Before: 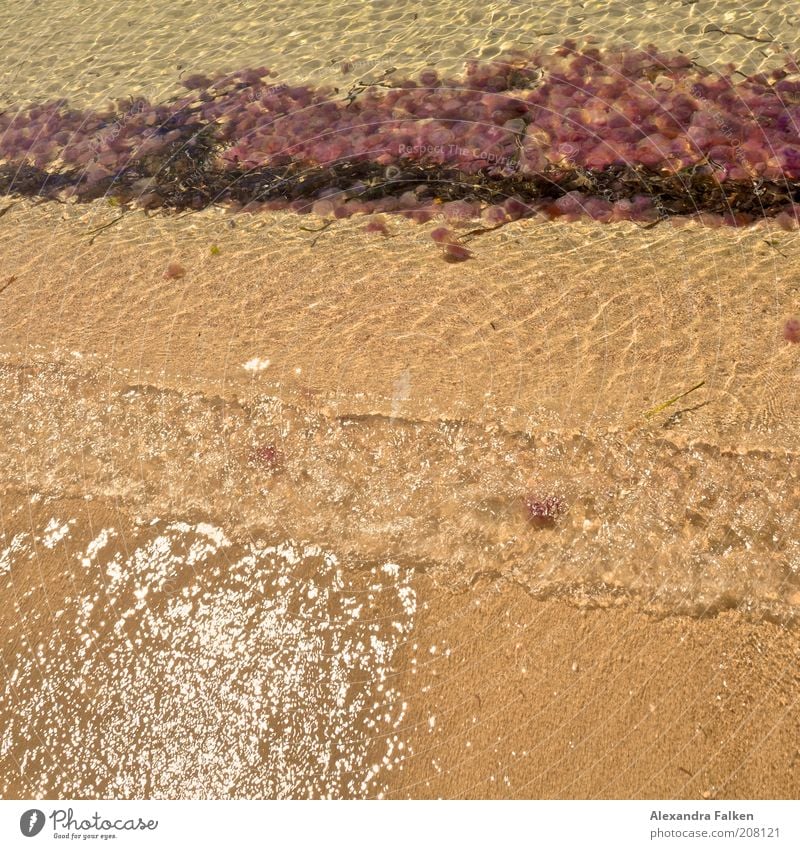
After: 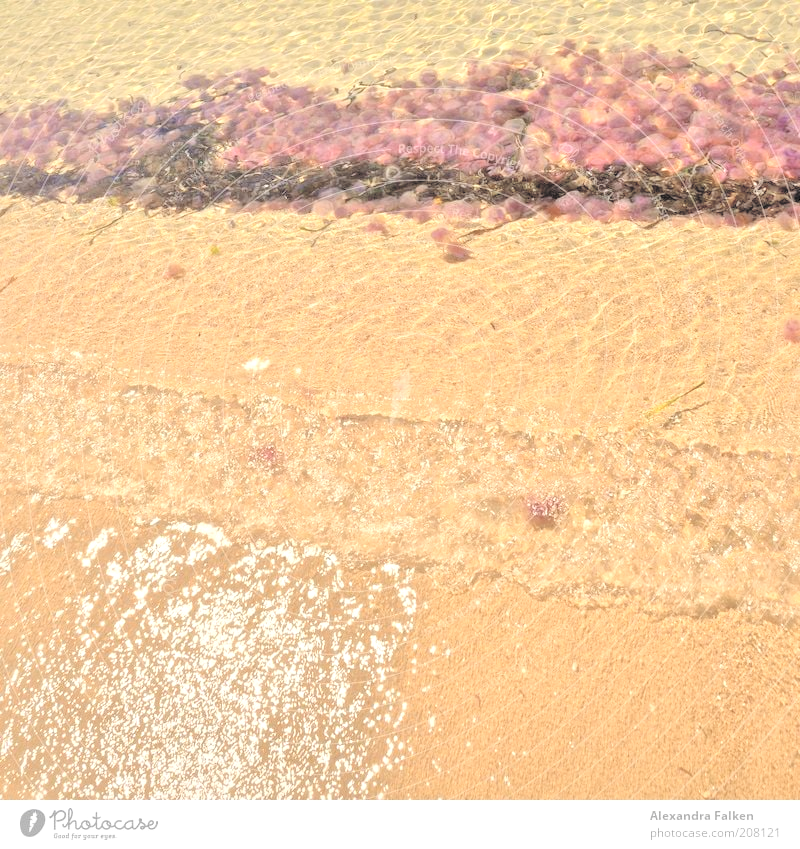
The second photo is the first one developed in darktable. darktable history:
local contrast: mode bilateral grid, contrast 51, coarseness 50, detail 150%, midtone range 0.2
contrast brightness saturation: brightness 0.996
